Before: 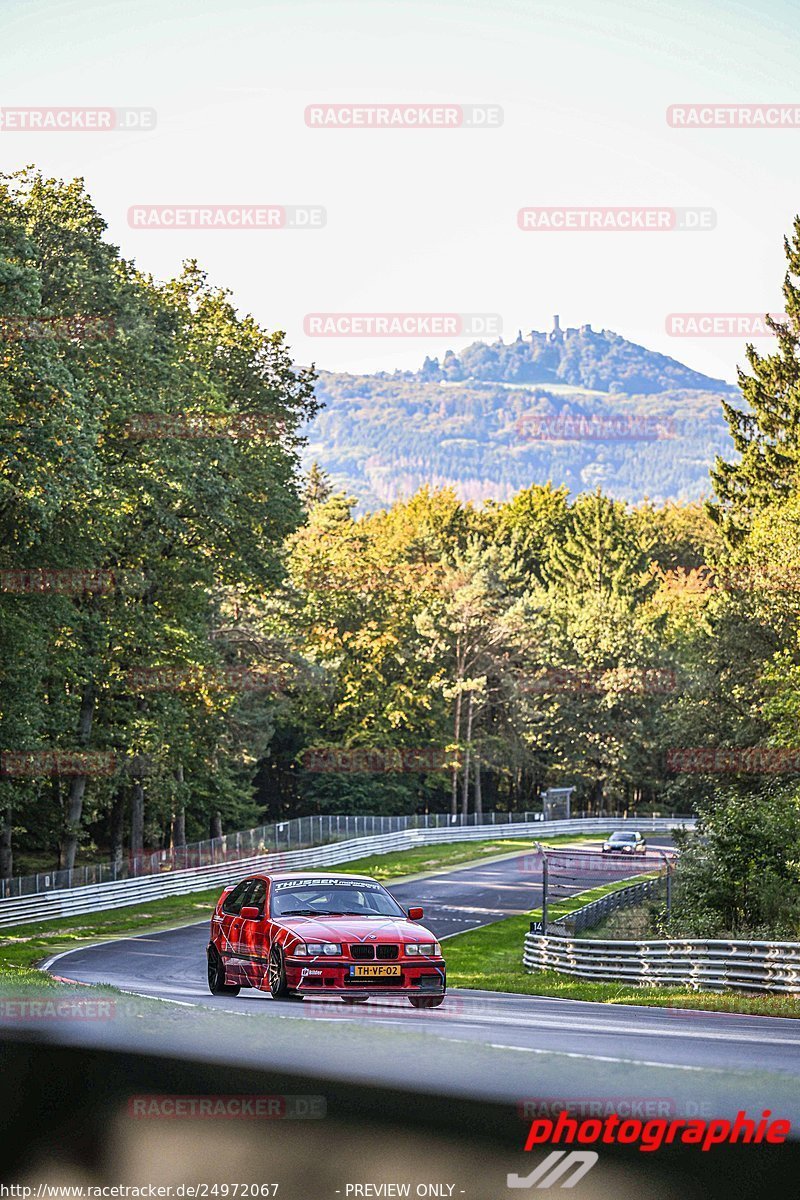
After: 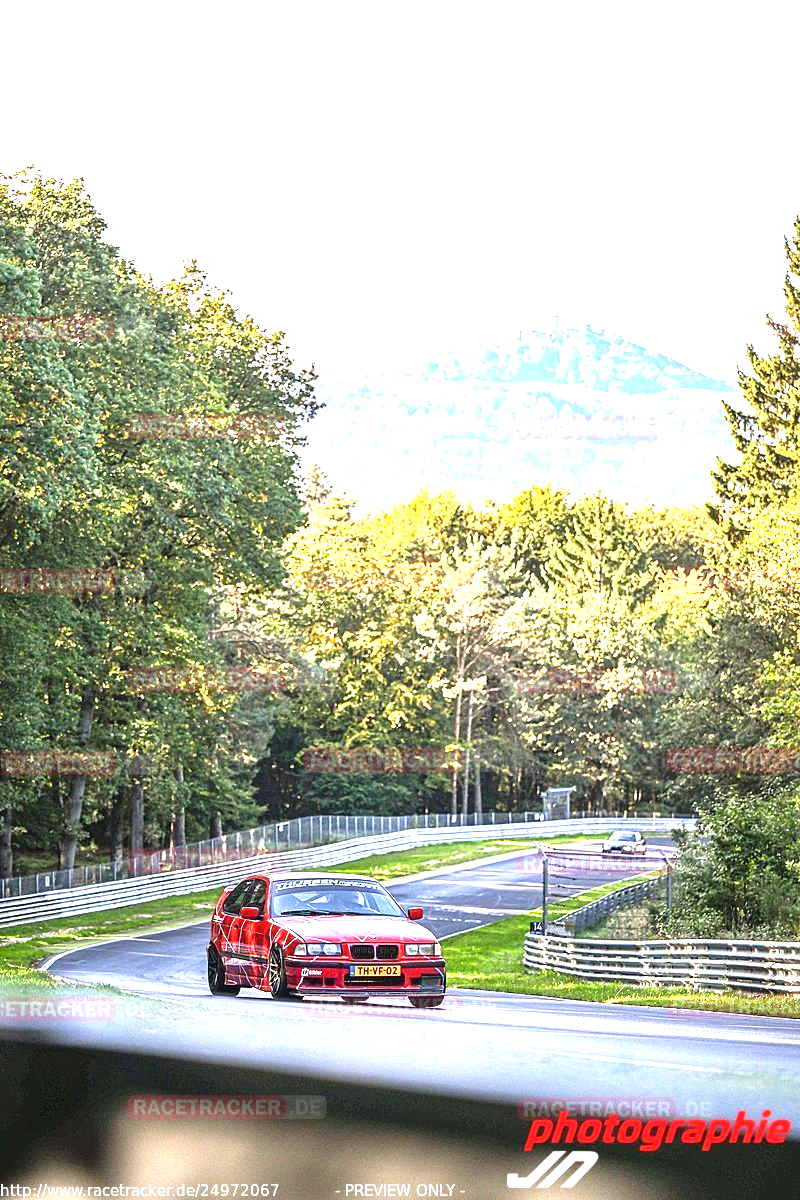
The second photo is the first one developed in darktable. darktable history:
exposure: black level correction 0, exposure 1.481 EV, compensate highlight preservation false
